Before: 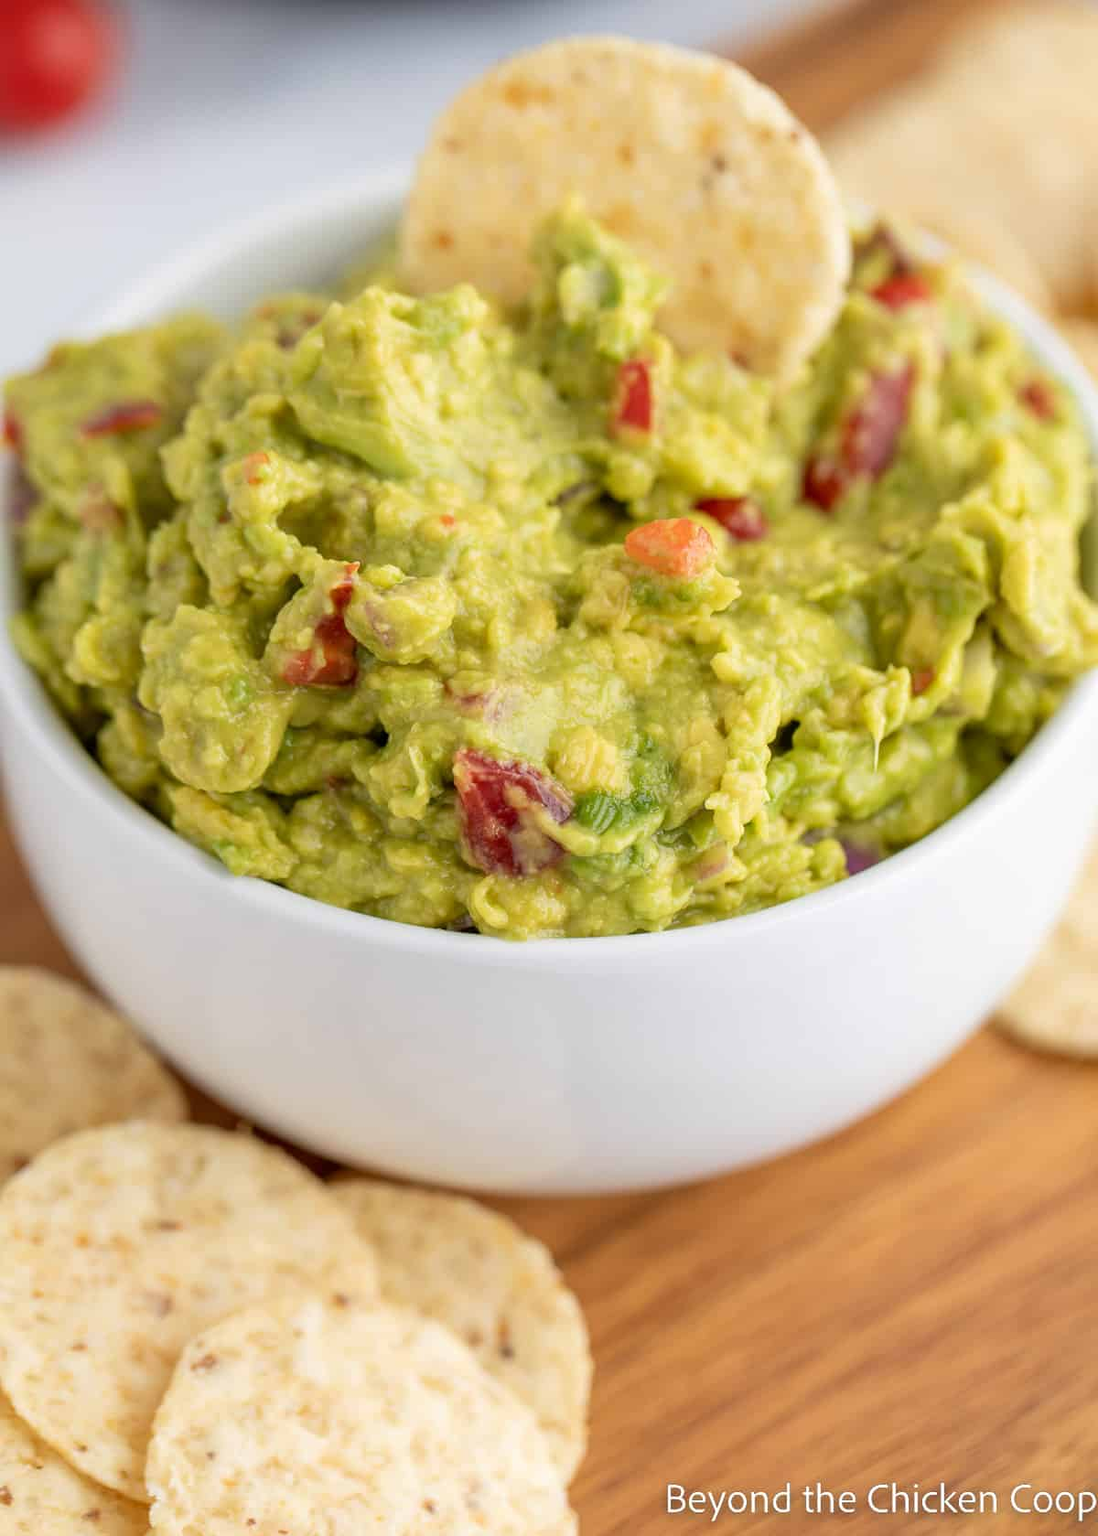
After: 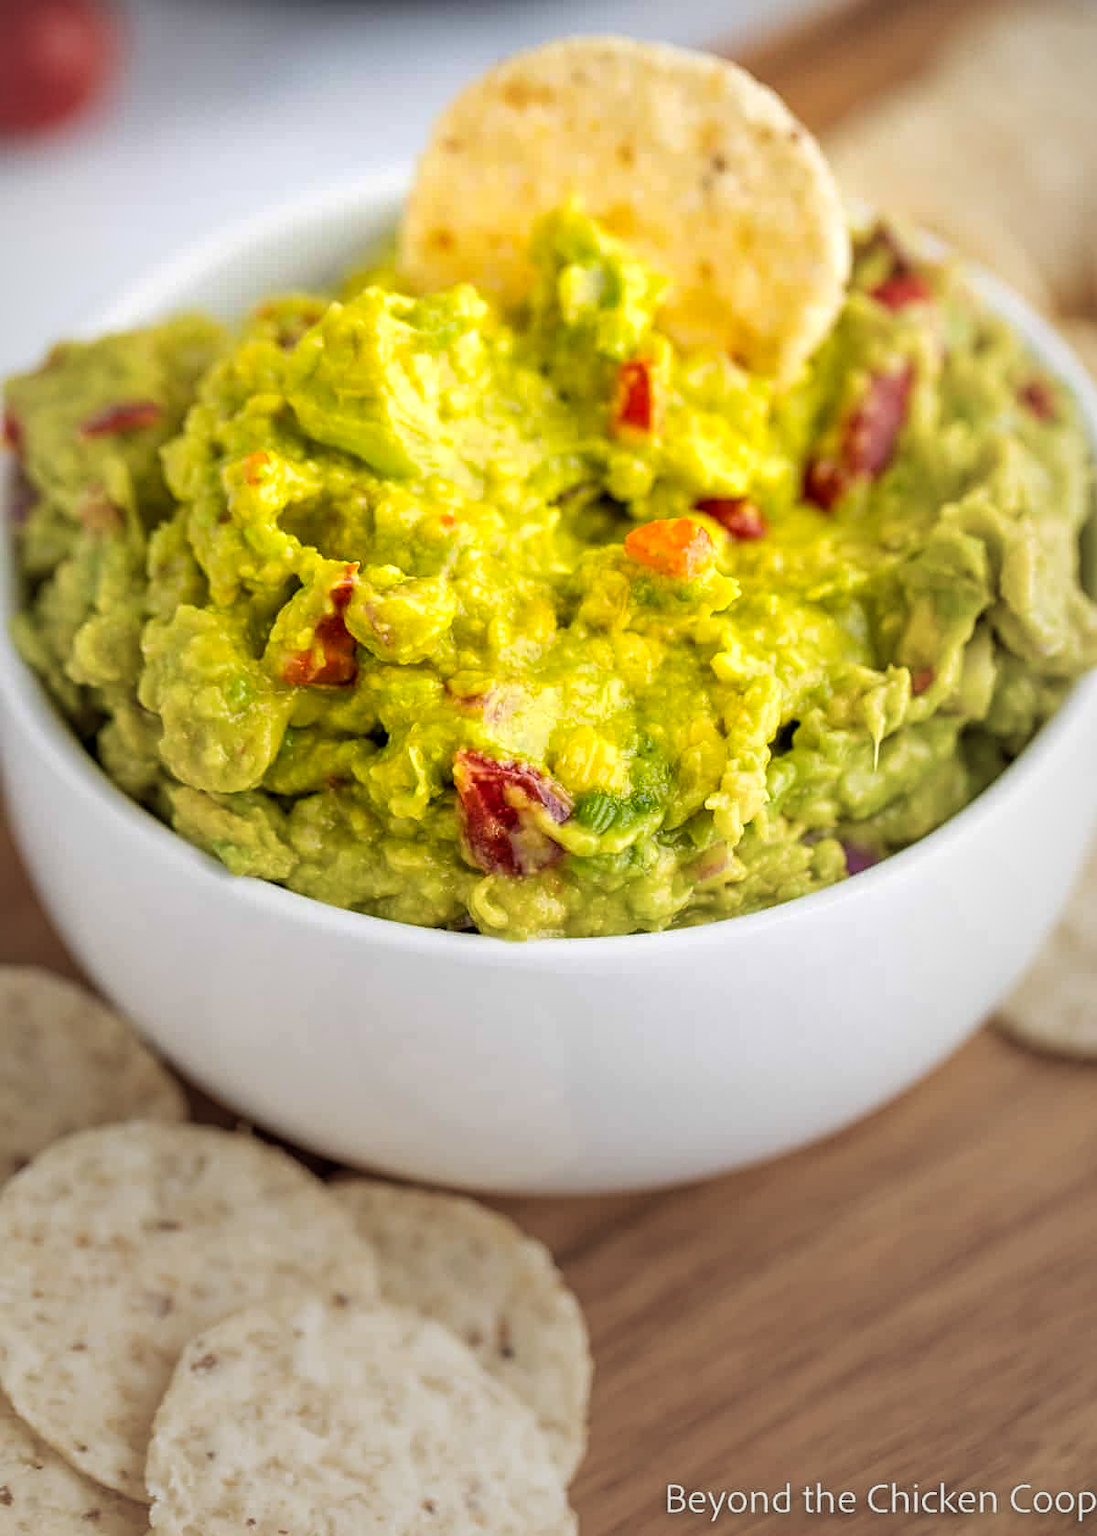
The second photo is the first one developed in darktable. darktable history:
contrast equalizer: y [[0.502, 0.505, 0.512, 0.529, 0.564, 0.588], [0.5 ×6], [0.502, 0.505, 0.512, 0.529, 0.564, 0.588], [0, 0.001, 0.001, 0.004, 0.008, 0.011], [0, 0.001, 0.001, 0.004, 0.008, 0.011]]
color balance rgb: perceptual saturation grading › global saturation 29.827%, perceptual brilliance grading › highlights 10.019%, perceptual brilliance grading › mid-tones 5.315%, global vibrance 19.454%
vignetting: fall-off start 34.22%, fall-off radius 64.58%, center (-0.053, -0.354), width/height ratio 0.963
